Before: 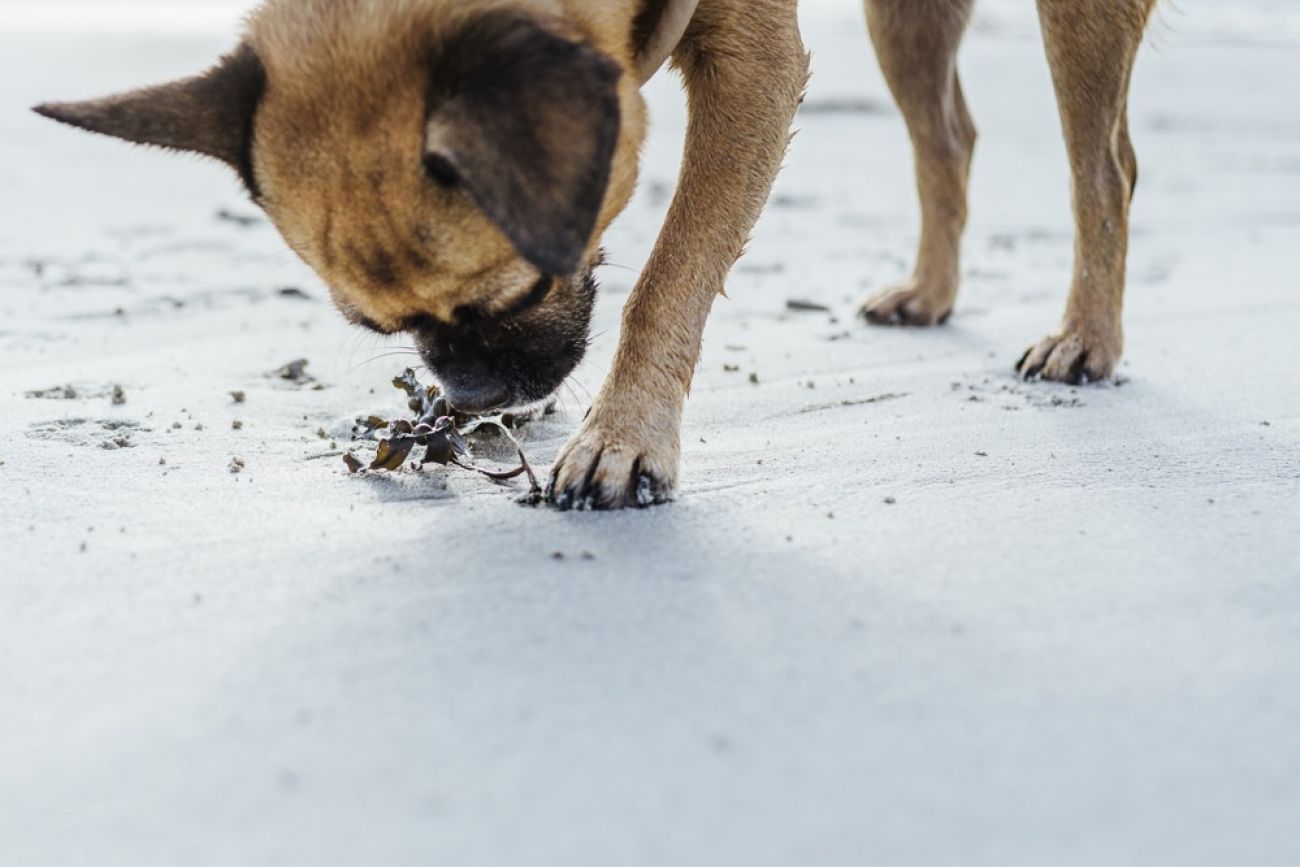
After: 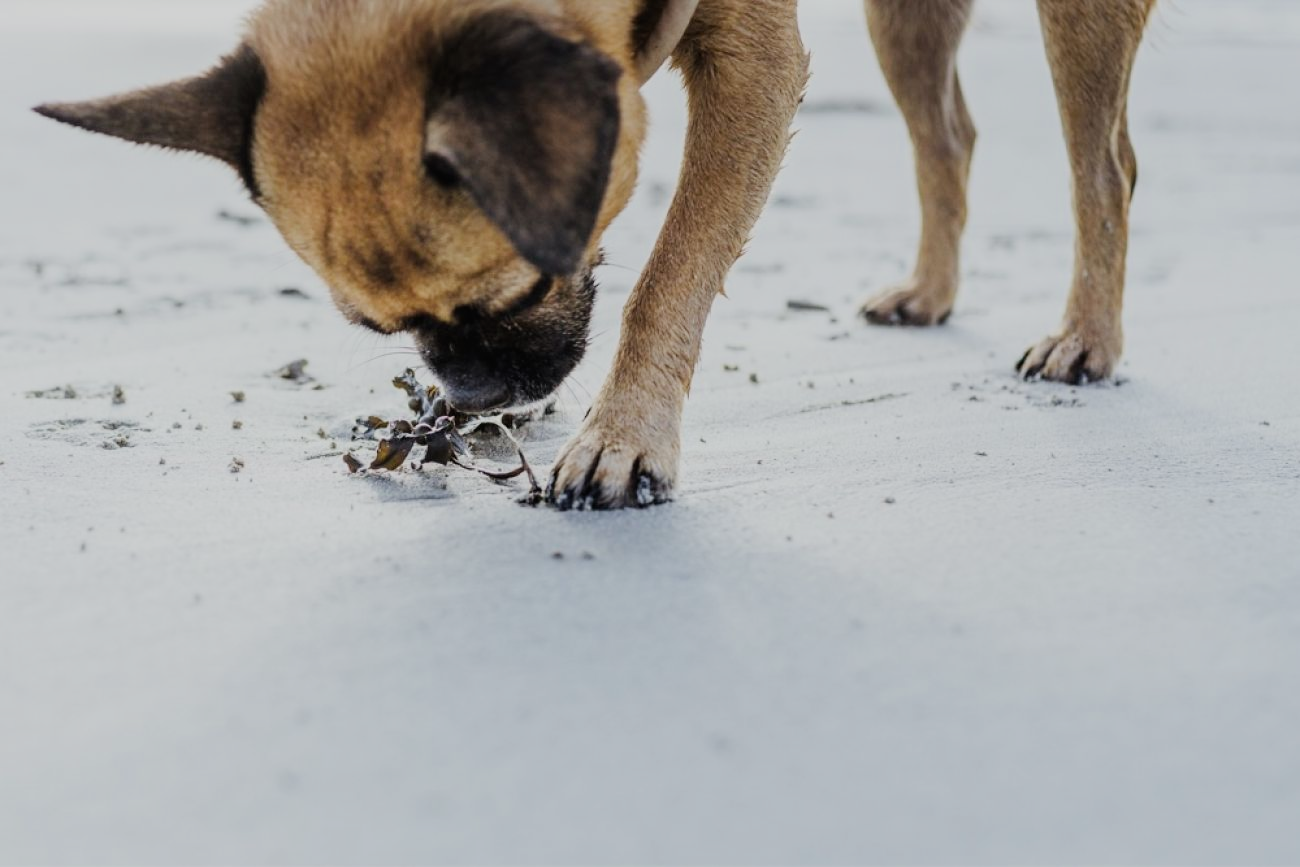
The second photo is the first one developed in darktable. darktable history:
filmic rgb: black relative exposure -16 EV, white relative exposure 4.97 EV, hardness 6.25
vibrance: on, module defaults
